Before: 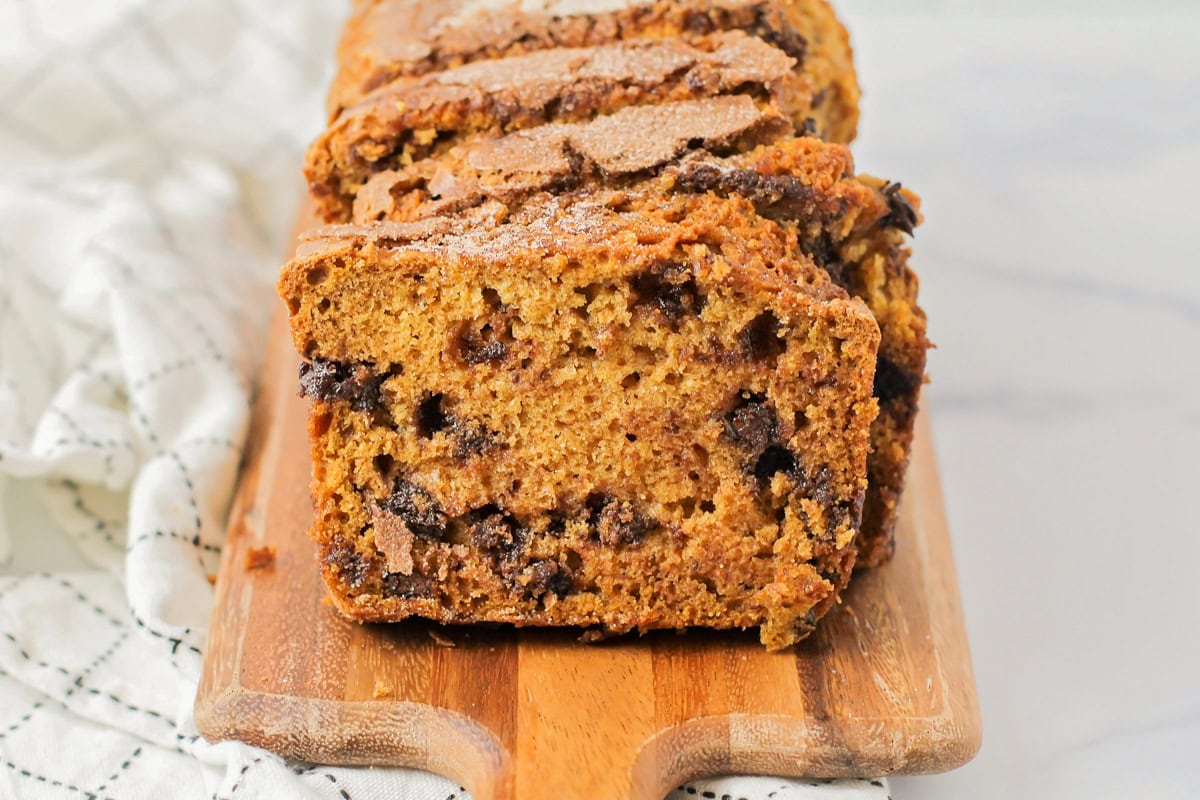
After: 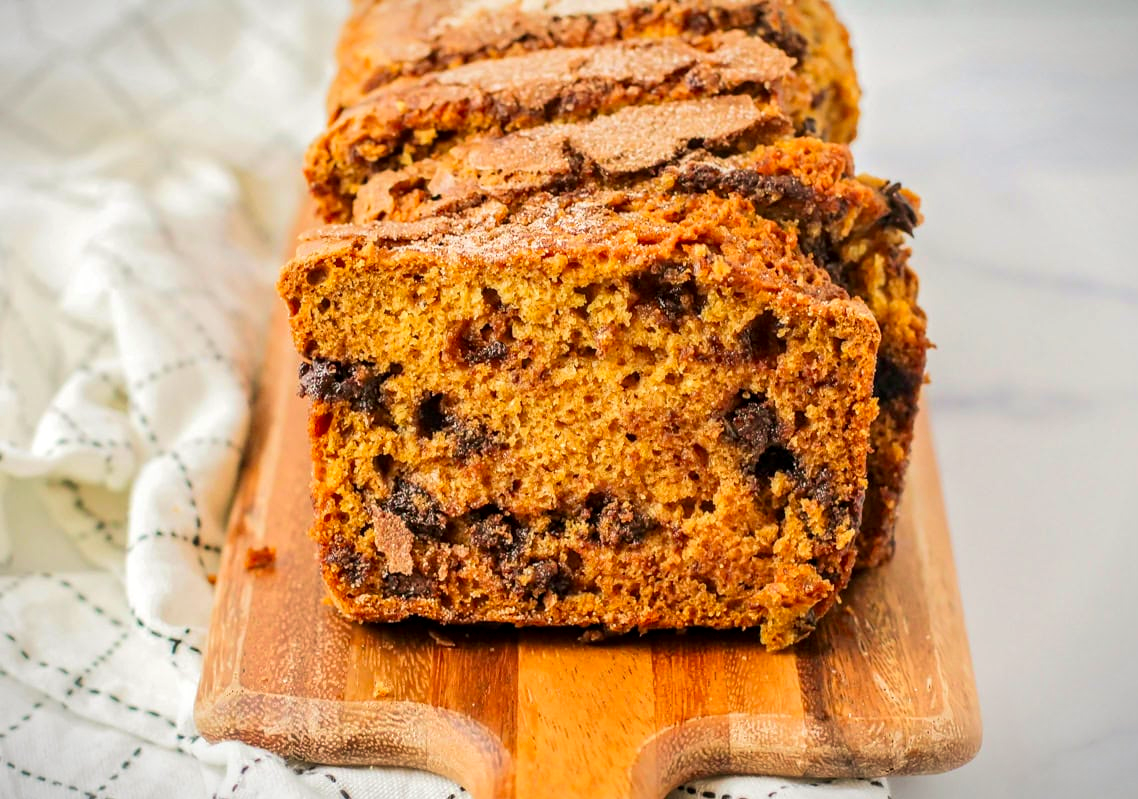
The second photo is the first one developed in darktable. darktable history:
local contrast: on, module defaults
vignetting: fall-off start 100.59%, width/height ratio 1.305
velvia: on, module defaults
crop and rotate: right 5.098%
contrast brightness saturation: contrast 0.093, saturation 0.277
